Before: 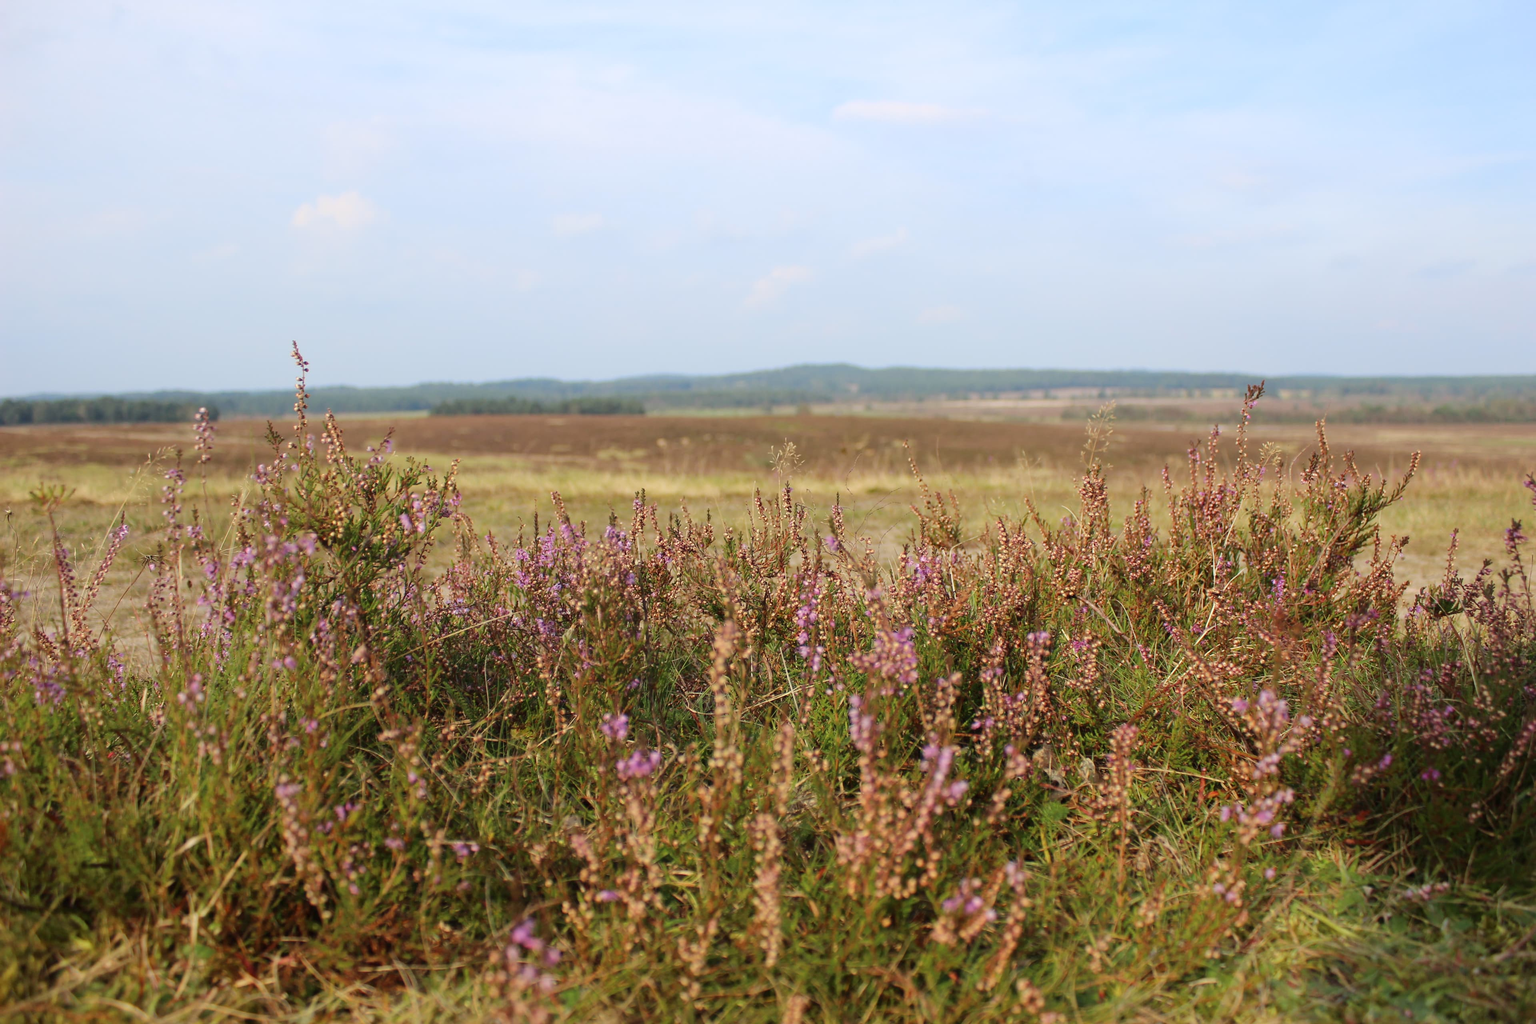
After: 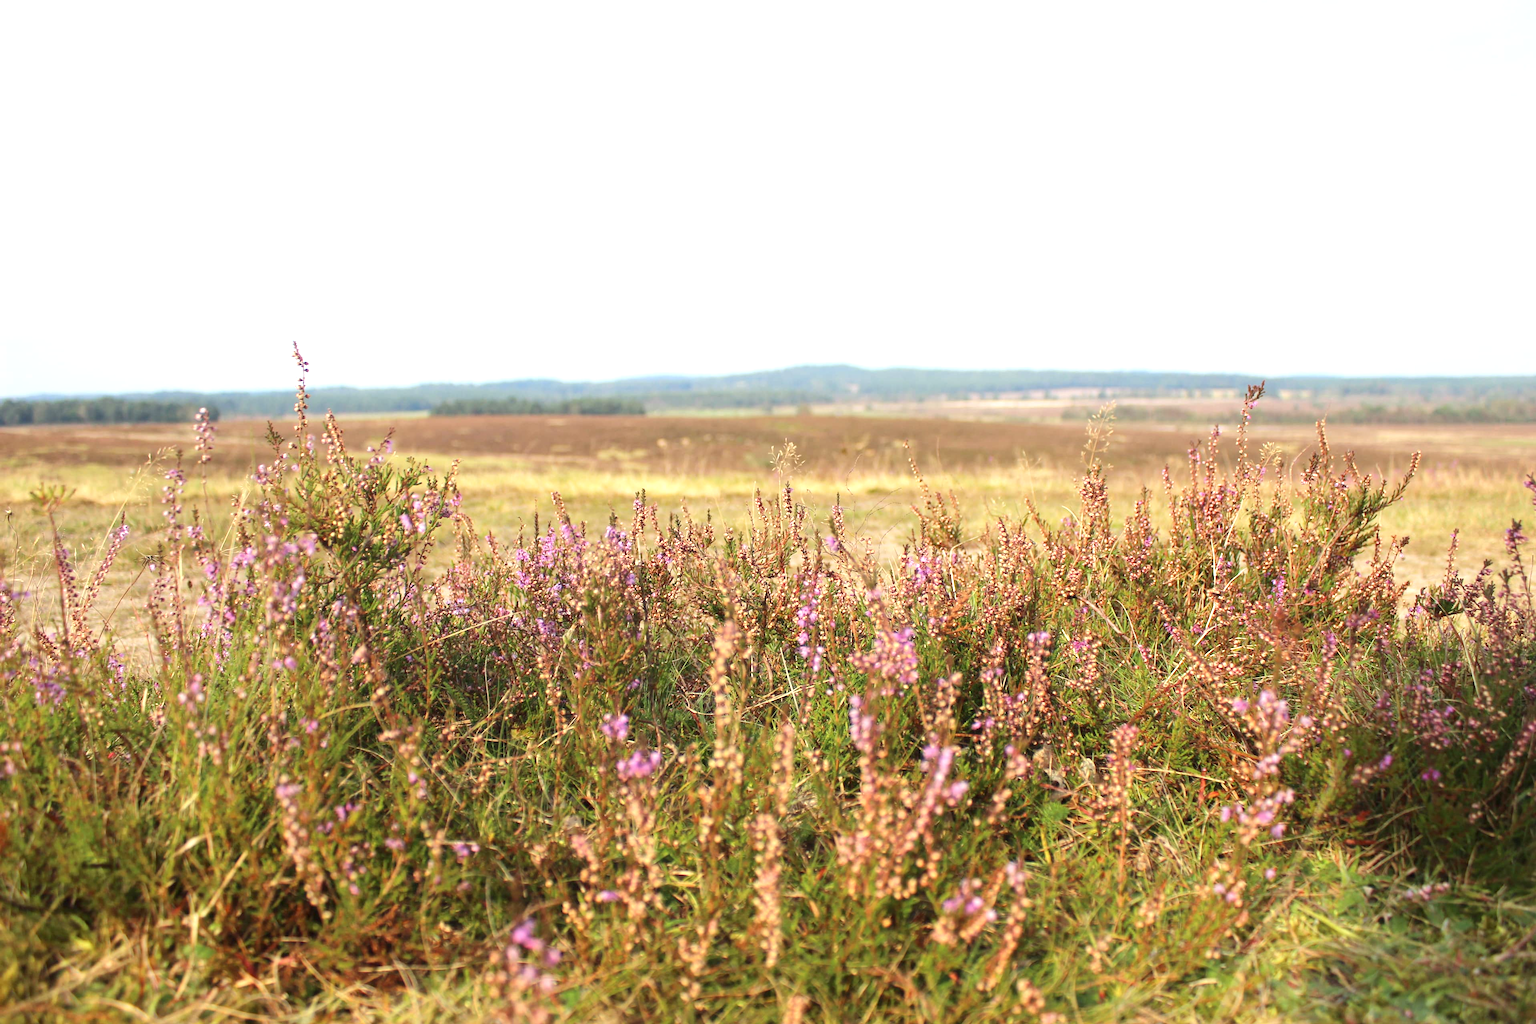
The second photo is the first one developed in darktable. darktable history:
exposure: exposure 0.923 EV, compensate highlight preservation false
